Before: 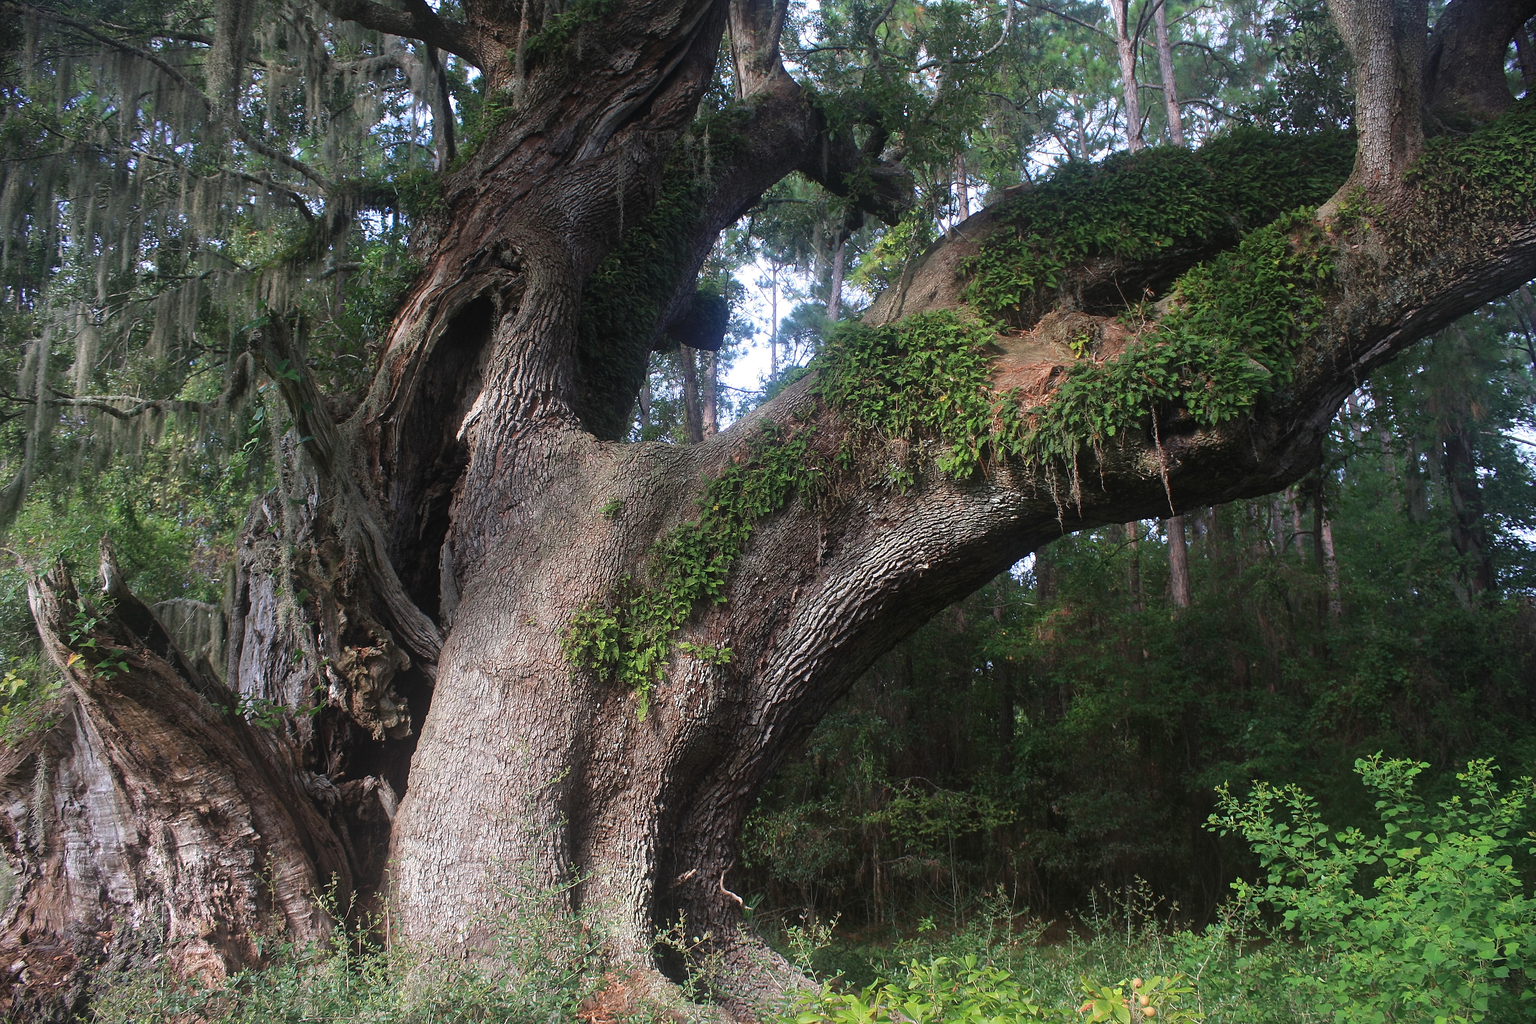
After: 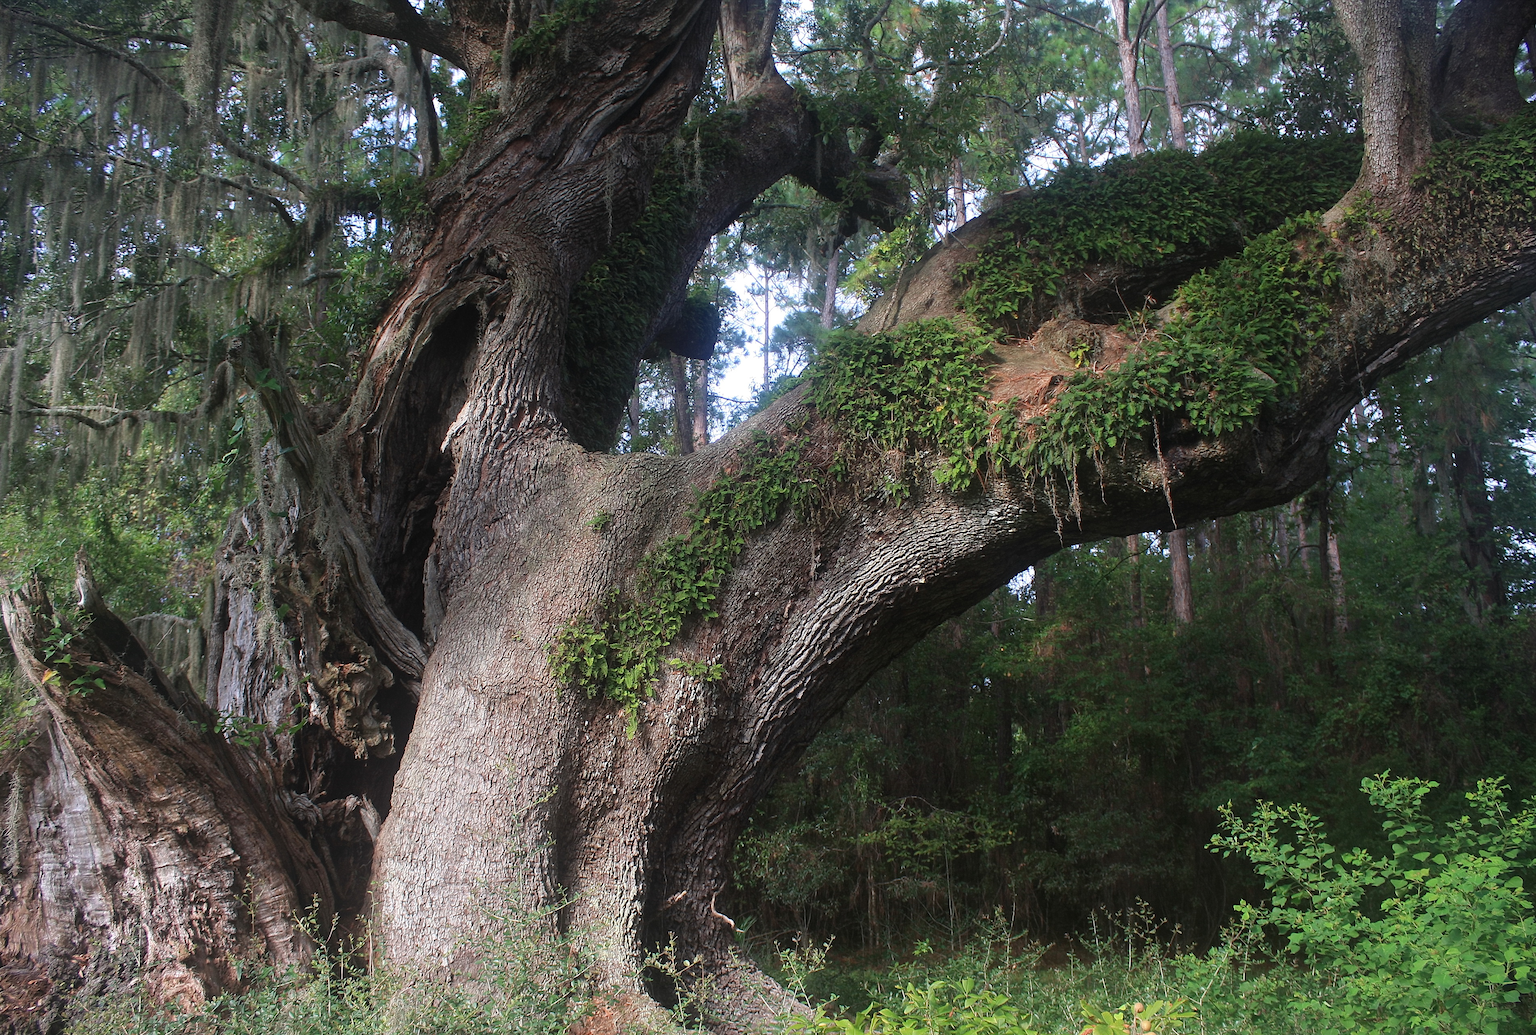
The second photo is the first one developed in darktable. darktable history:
tone equalizer: -7 EV 0.13 EV, smoothing diameter 25%, edges refinement/feathering 10, preserve details guided filter
crop and rotate: left 1.774%, right 0.633%, bottom 1.28%
